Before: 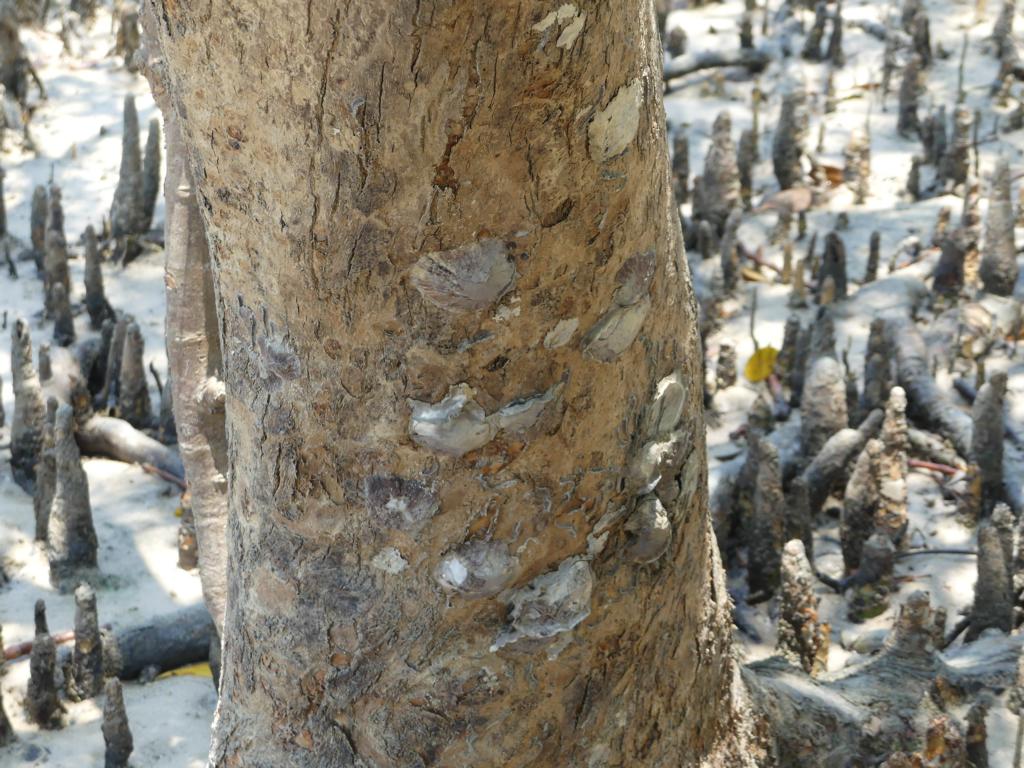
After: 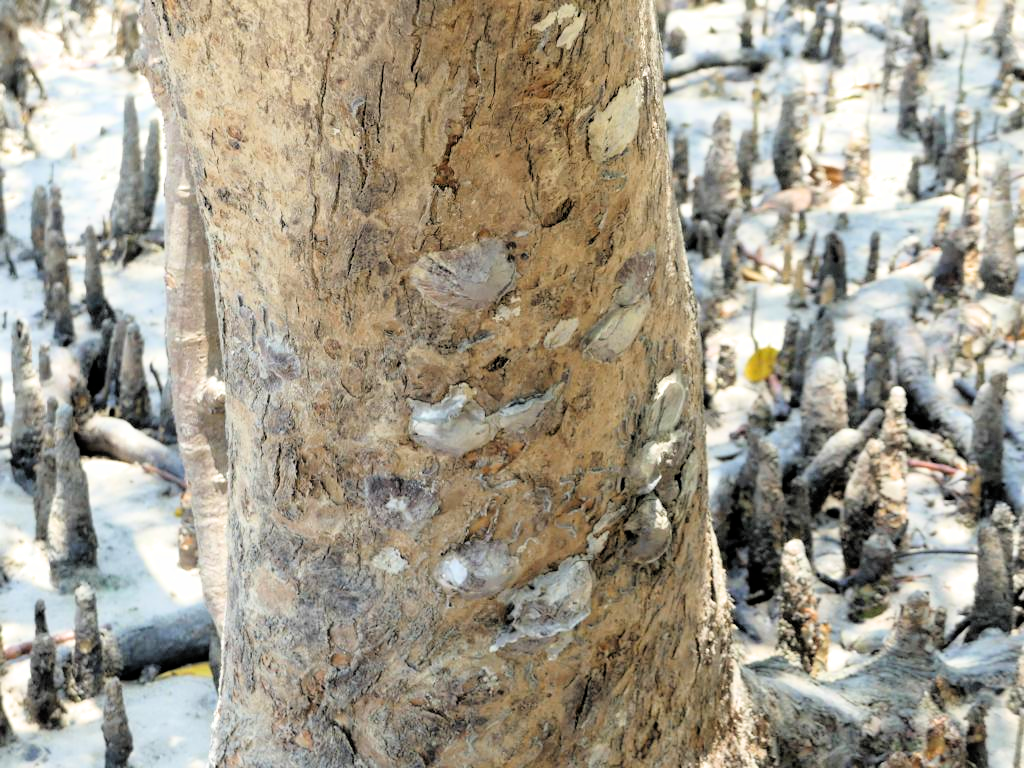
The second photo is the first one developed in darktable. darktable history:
exposure: exposure 0.82 EV, compensate highlight preservation false
filmic rgb: black relative exposure -3.38 EV, white relative exposure 3.46 EV, hardness 2.36, contrast 1.102, color science v6 (2022)
